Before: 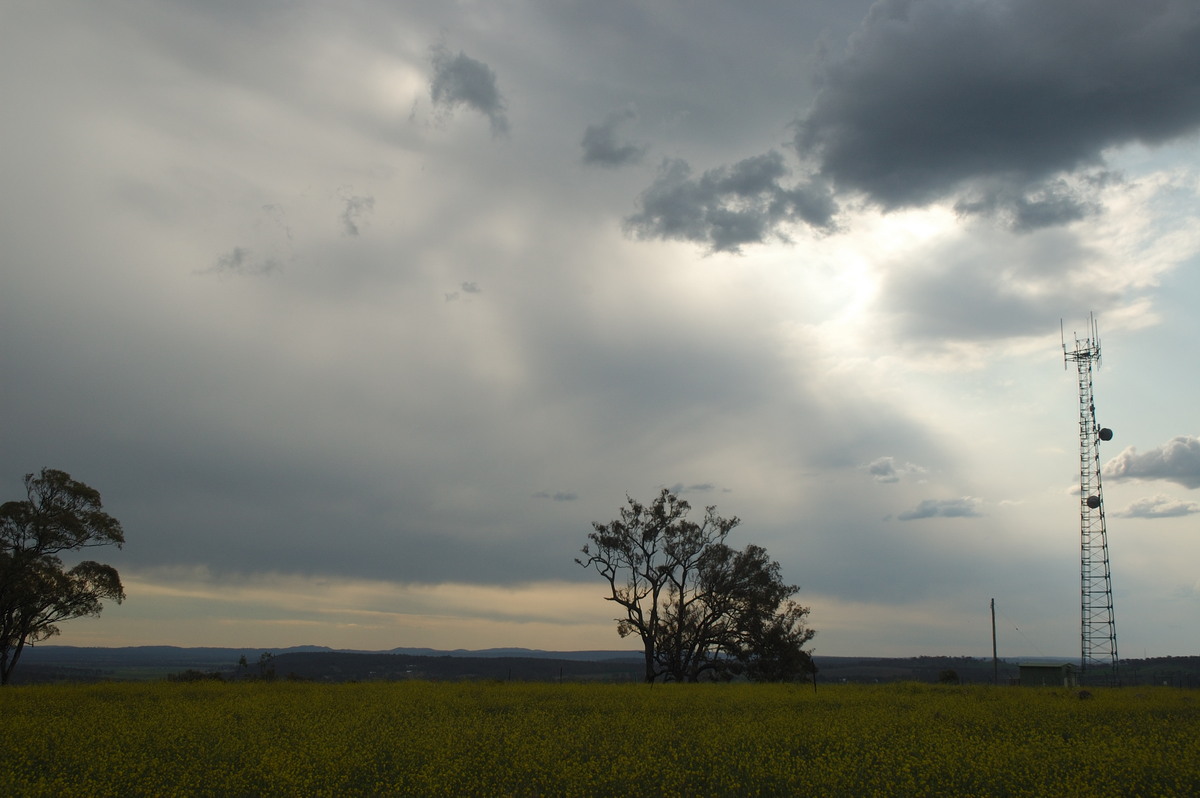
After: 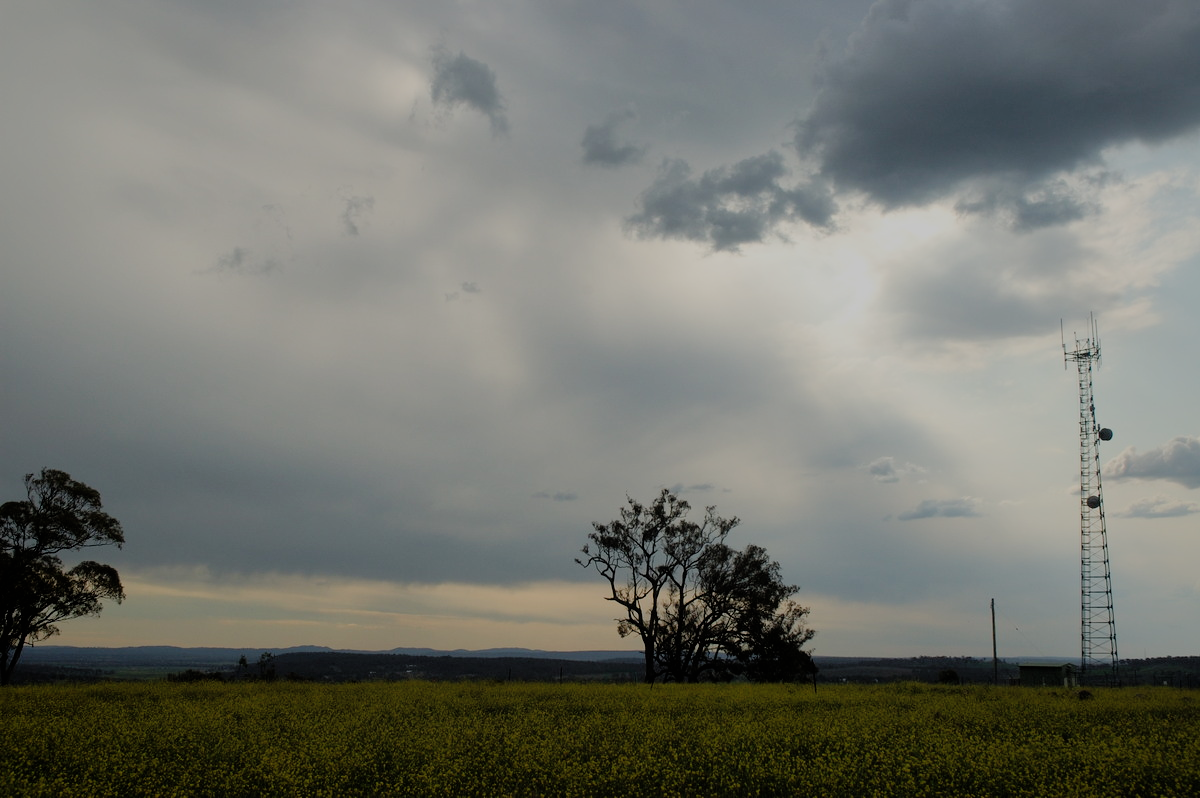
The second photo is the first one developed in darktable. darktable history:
shadows and highlights: on, module defaults
filmic rgb: black relative exposure -7.16 EV, white relative exposure 5.35 EV, hardness 3.02
